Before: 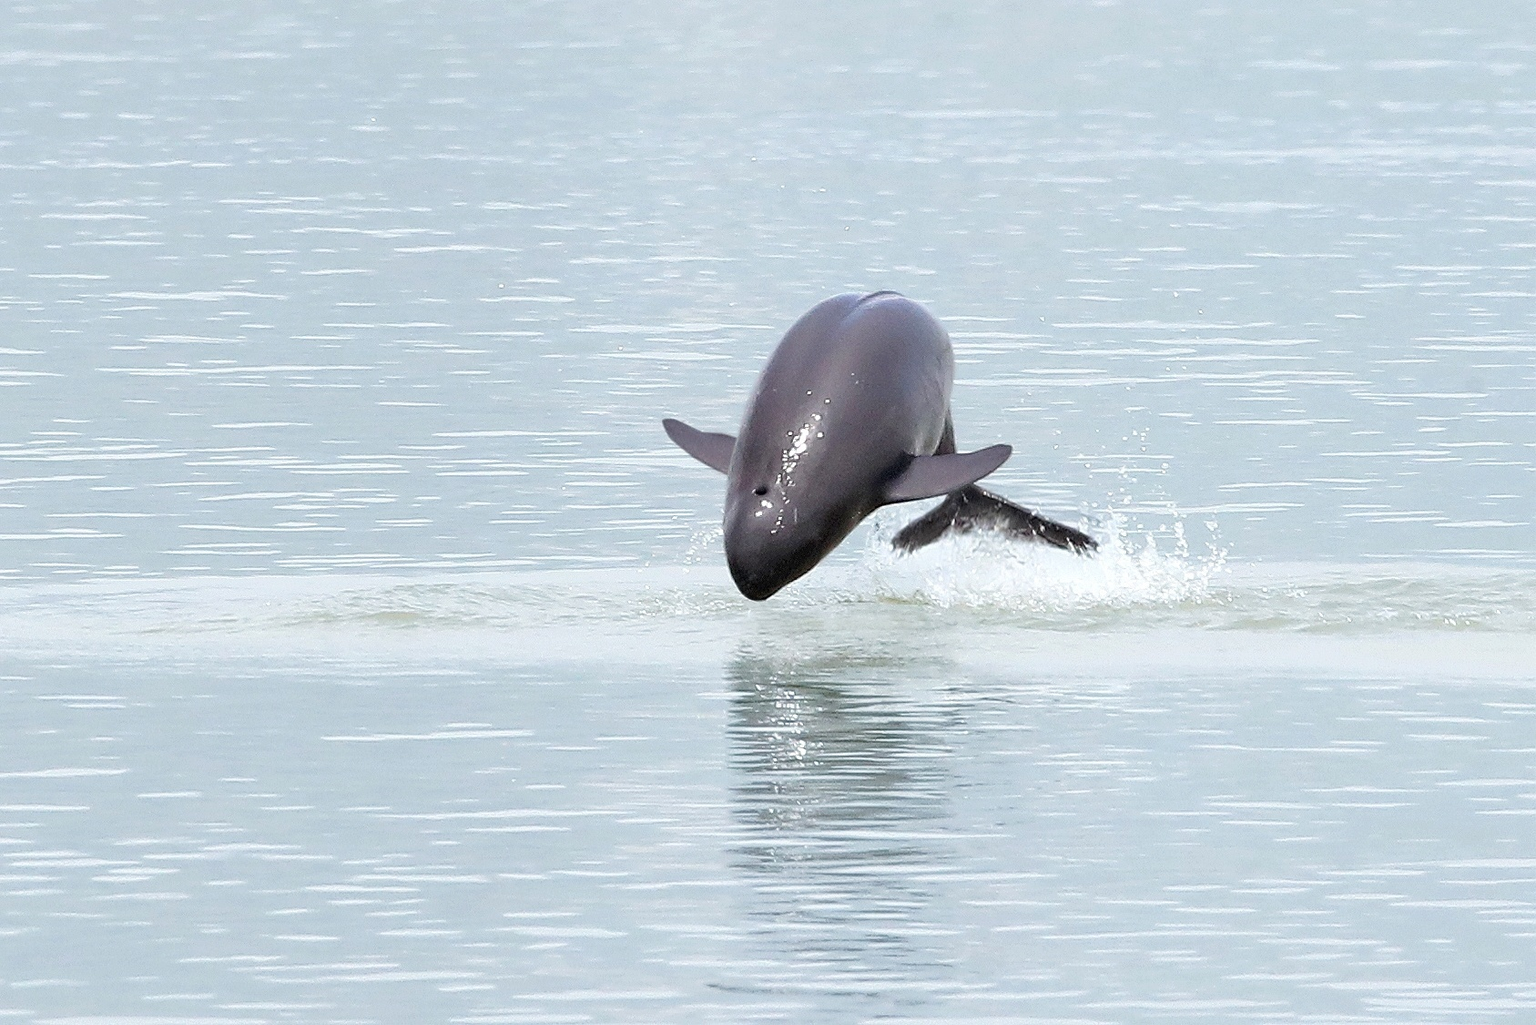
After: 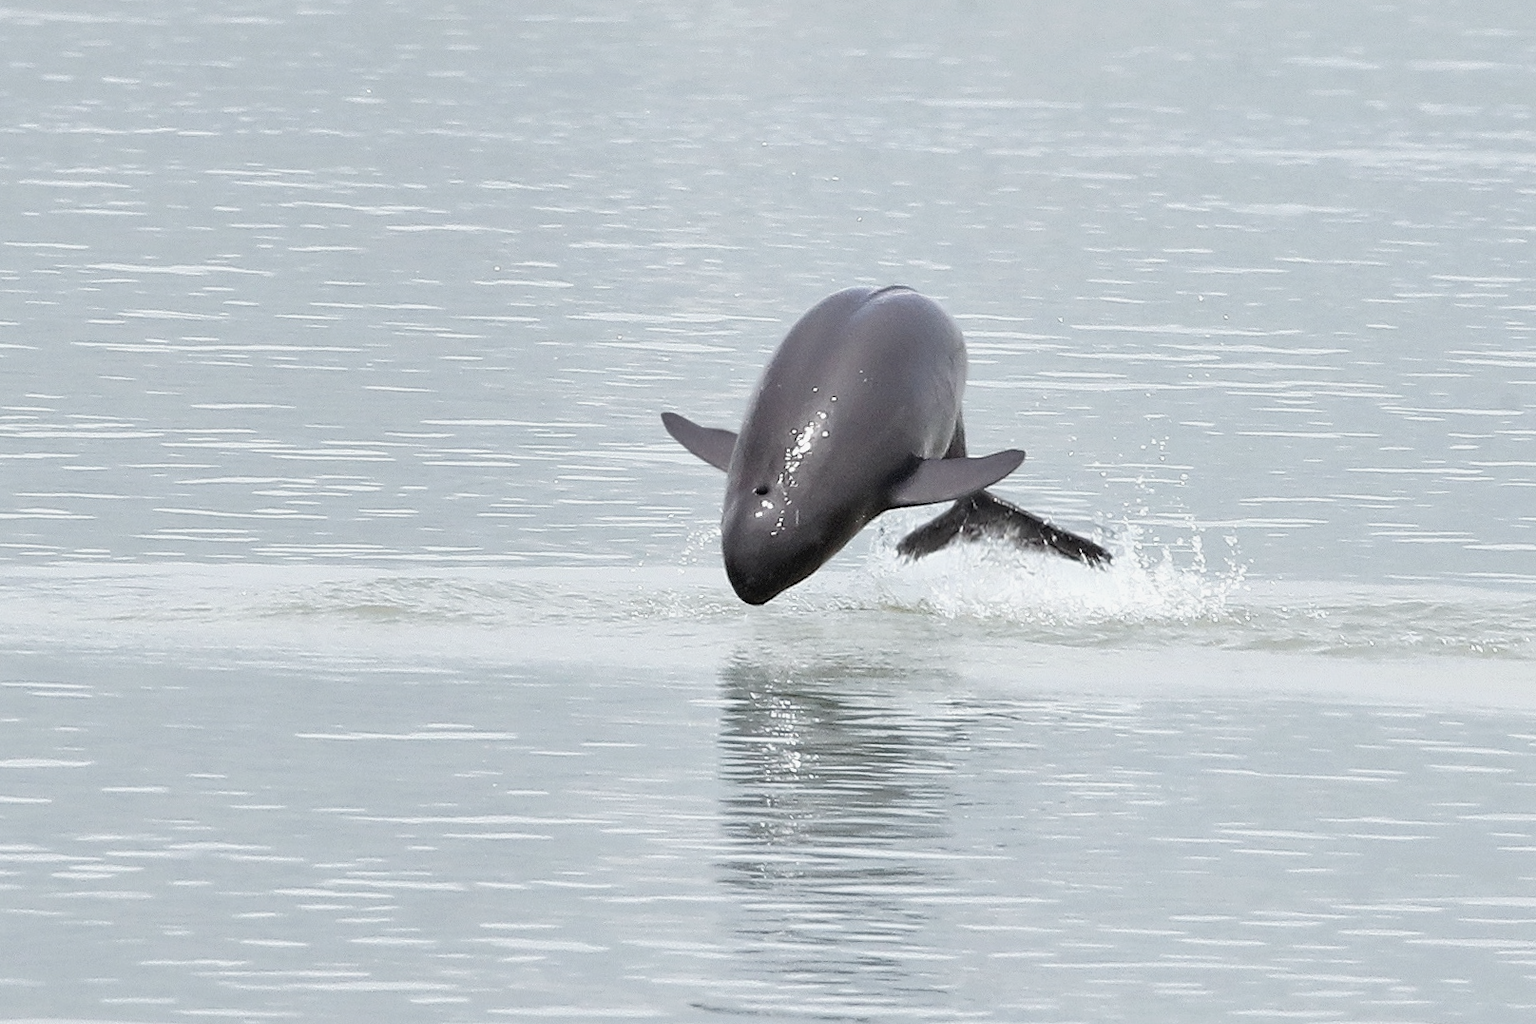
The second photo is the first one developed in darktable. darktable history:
contrast brightness saturation: contrast -0.05, saturation -0.41
shadows and highlights: shadows 37.27, highlights -28.18, soften with gaussian
crop and rotate: angle -1.69°
